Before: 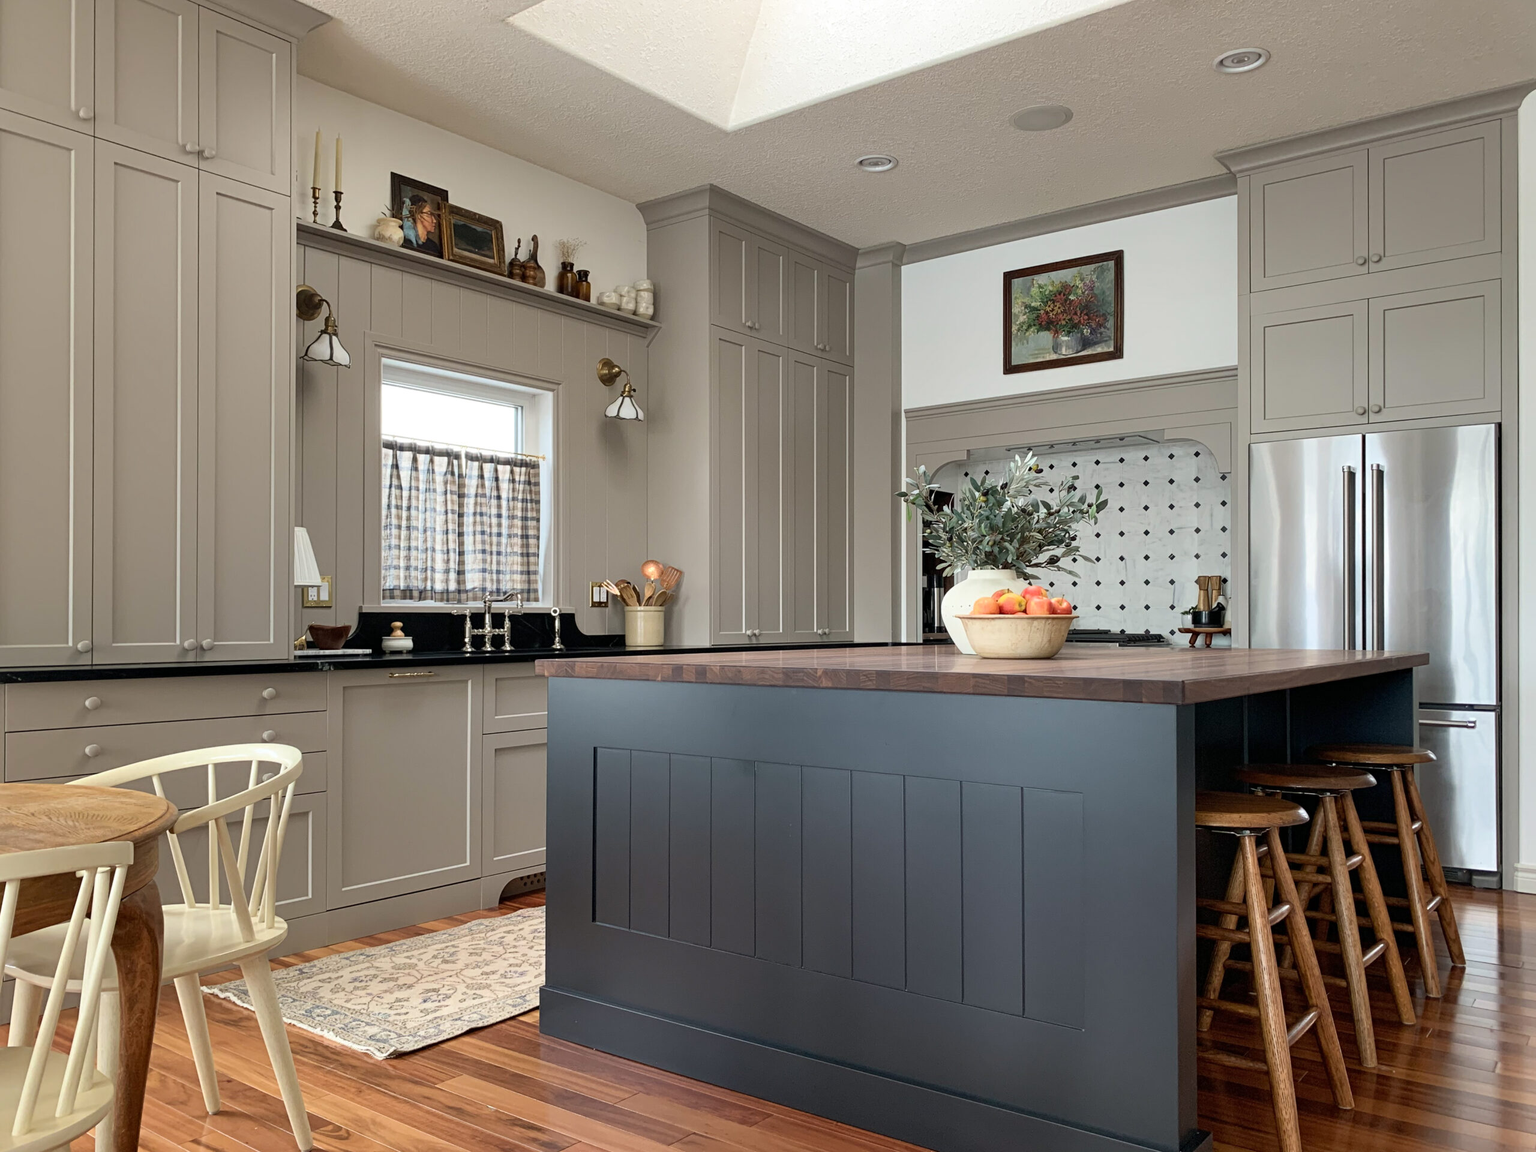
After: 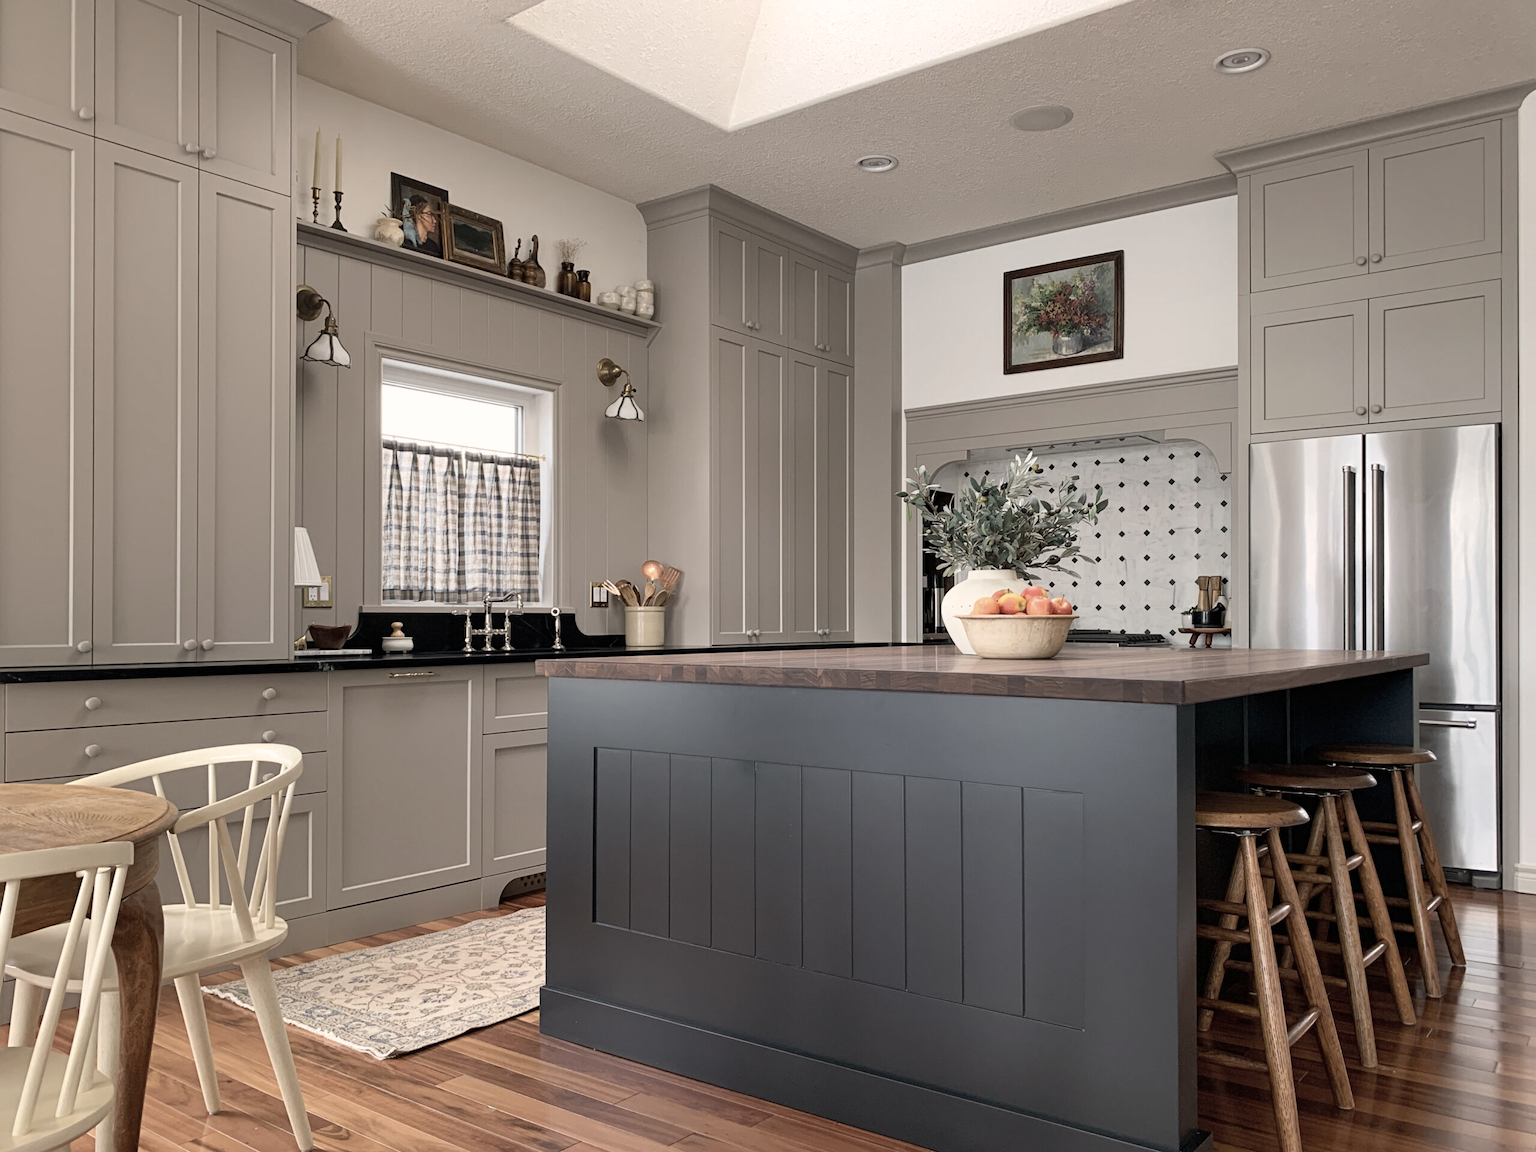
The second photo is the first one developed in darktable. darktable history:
color correction: highlights a* 5.6, highlights b* 5.19, saturation 0.637
